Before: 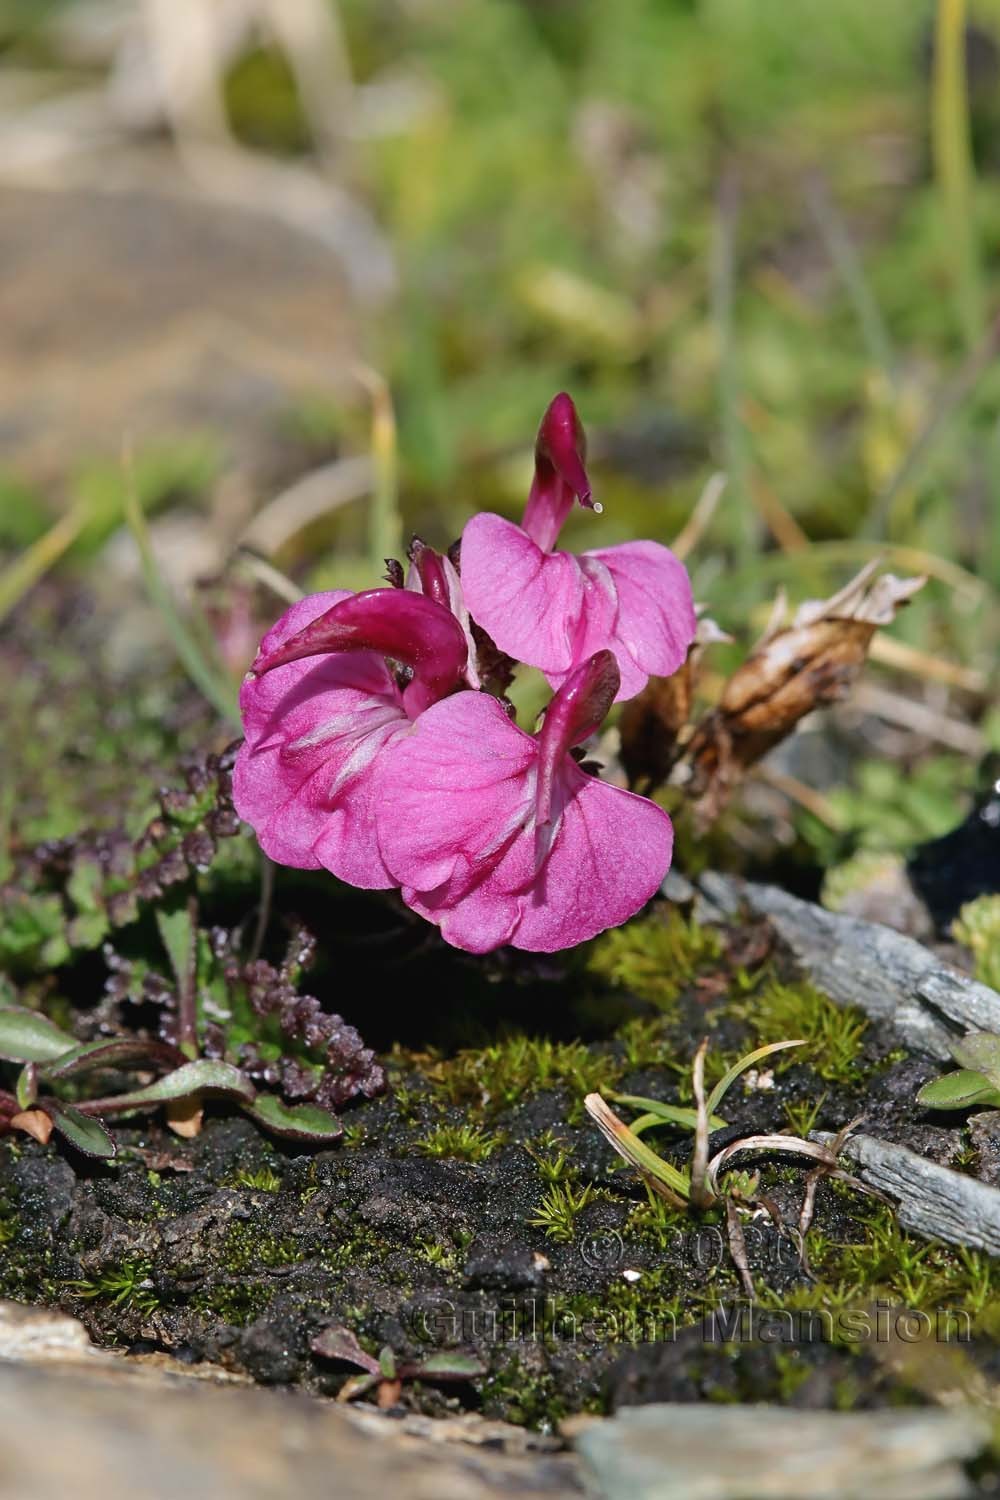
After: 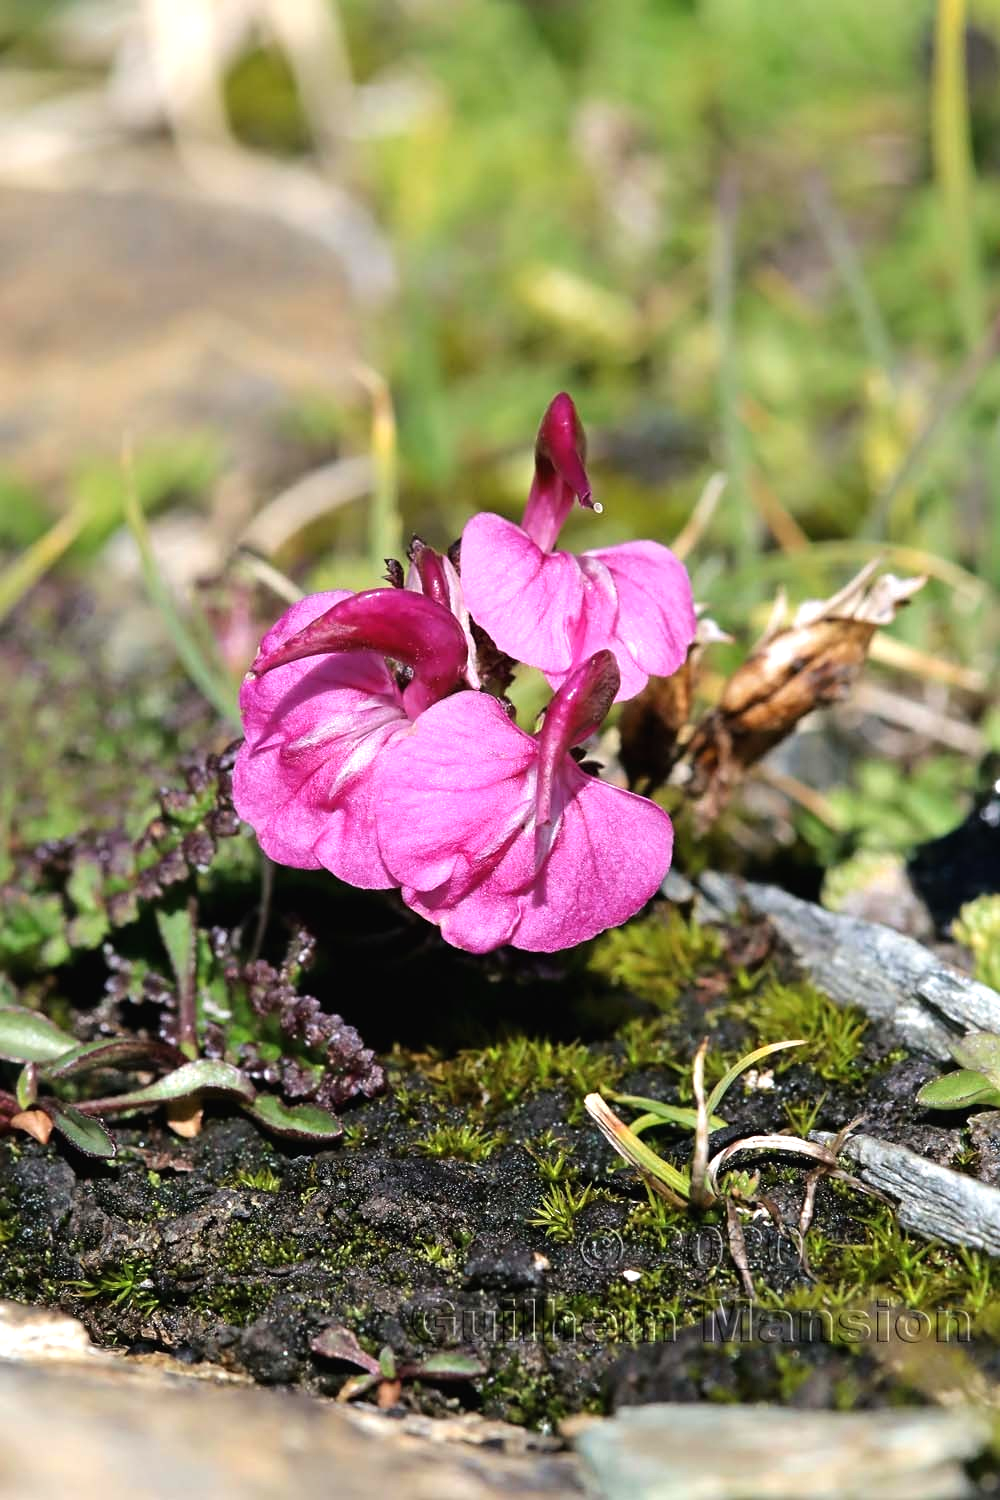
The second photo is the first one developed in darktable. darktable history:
tone equalizer: -8 EV -0.774 EV, -7 EV -0.674 EV, -6 EV -0.578 EV, -5 EV -0.384 EV, -3 EV 0.398 EV, -2 EV 0.6 EV, -1 EV 0.691 EV, +0 EV 0.732 EV
velvia: strength 6.24%
